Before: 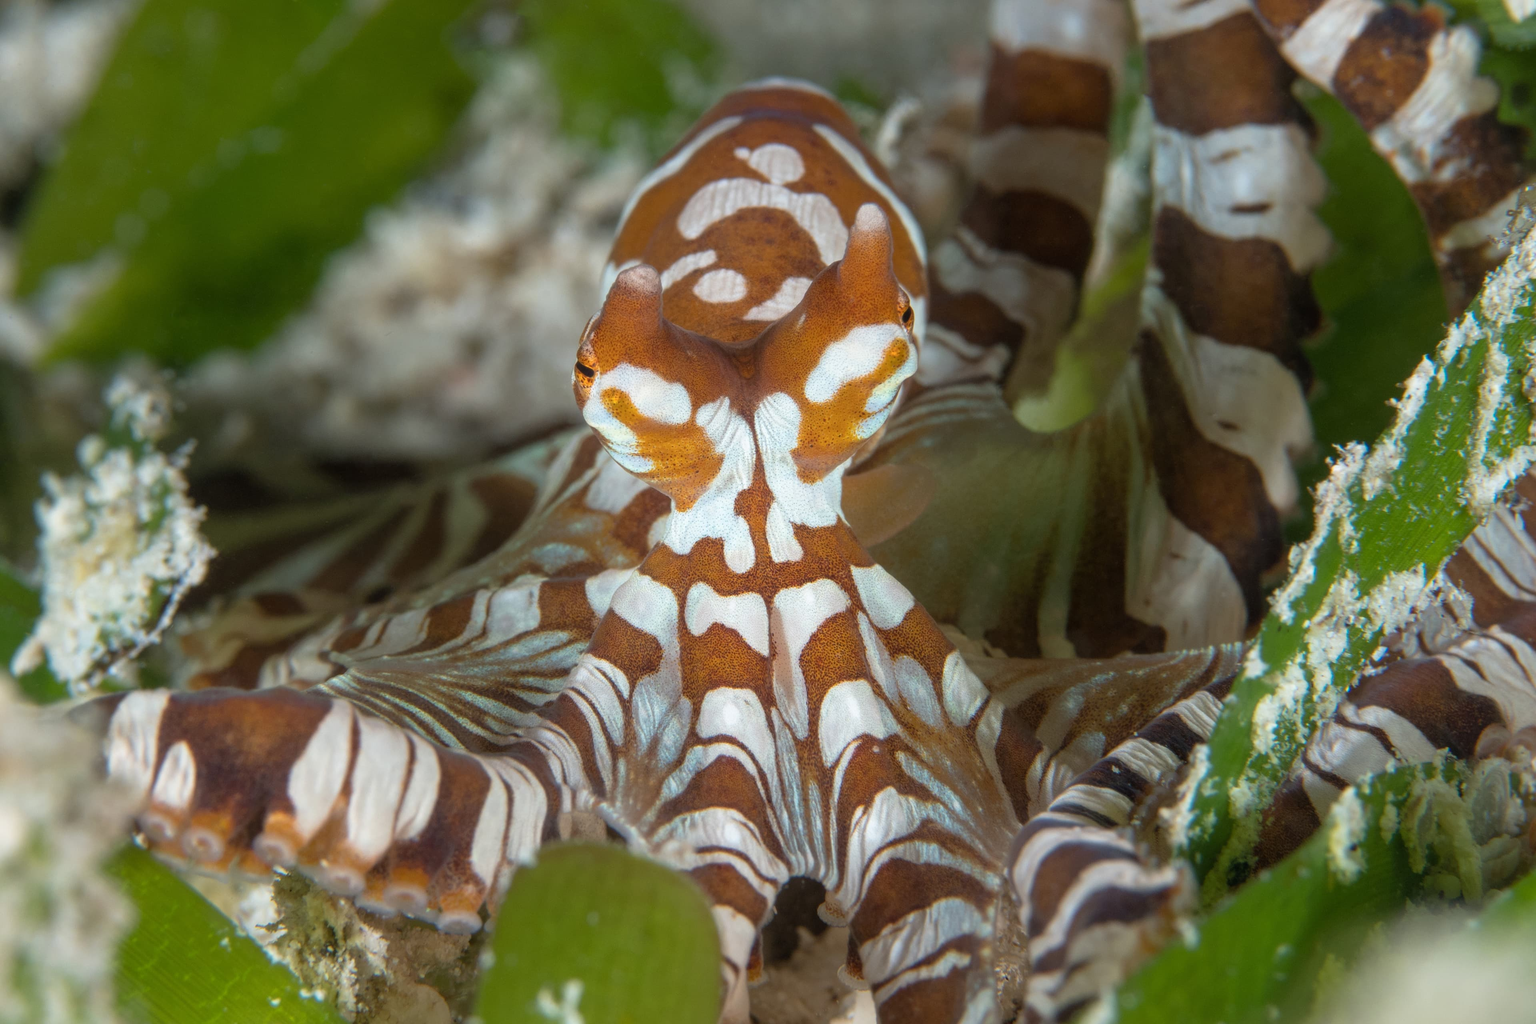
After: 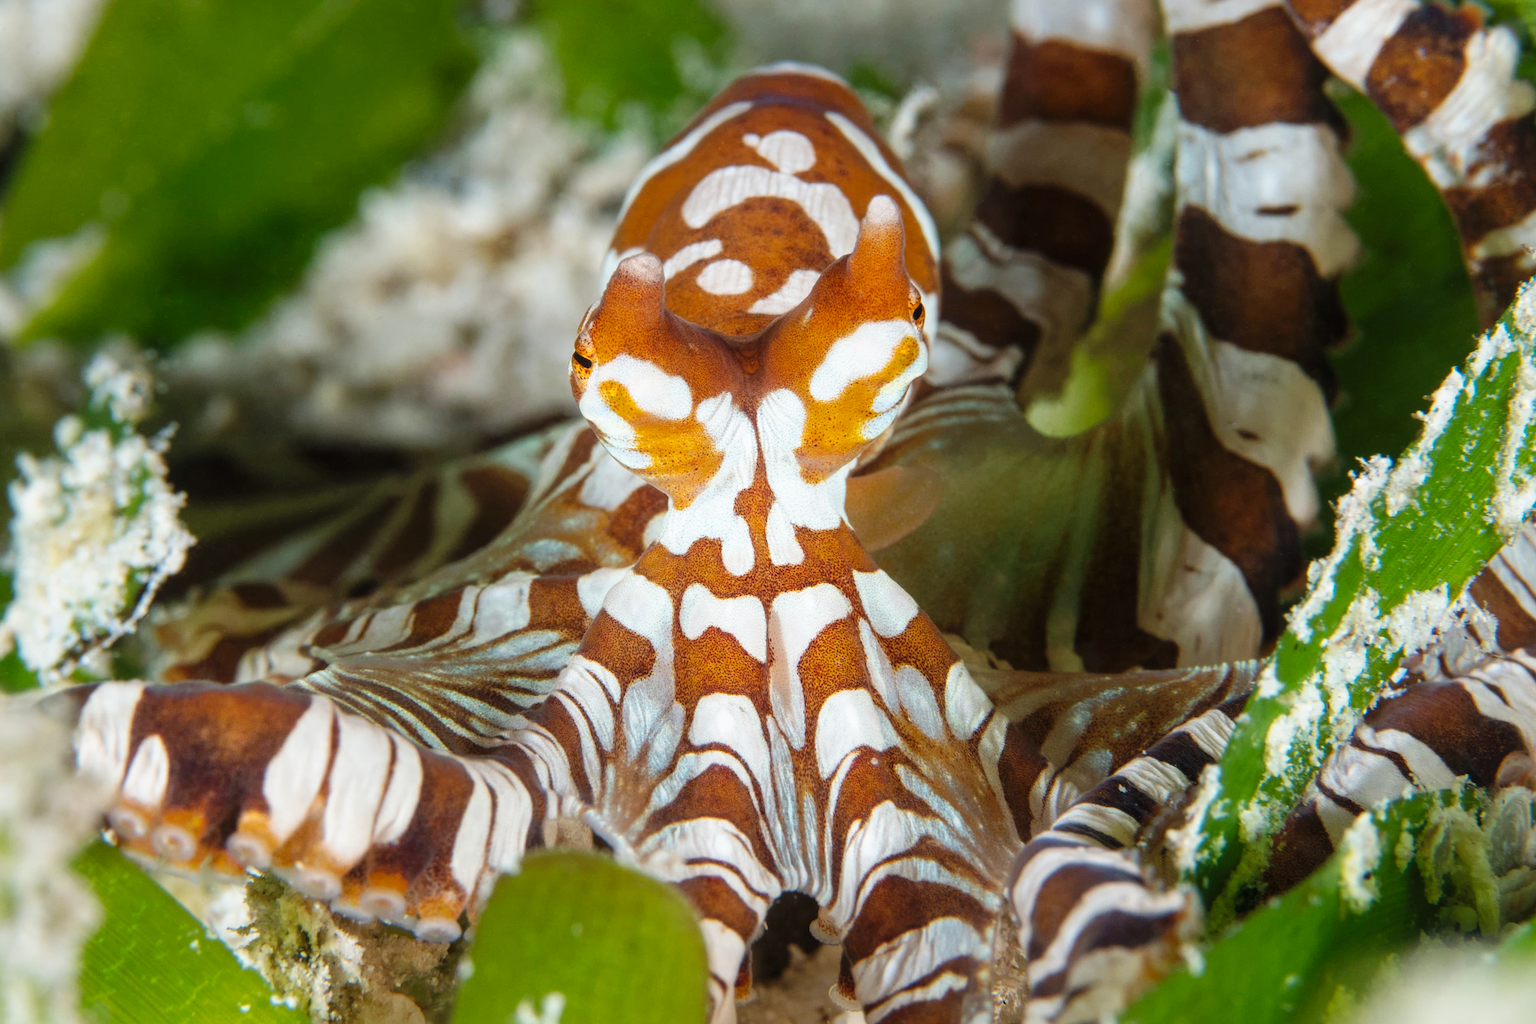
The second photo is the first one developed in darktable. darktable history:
levels: white 99.98%
base curve: curves: ch0 [(0, 0) (0.032, 0.025) (0.121, 0.166) (0.206, 0.329) (0.605, 0.79) (1, 1)], preserve colors none
crop and rotate: angle -1.43°
